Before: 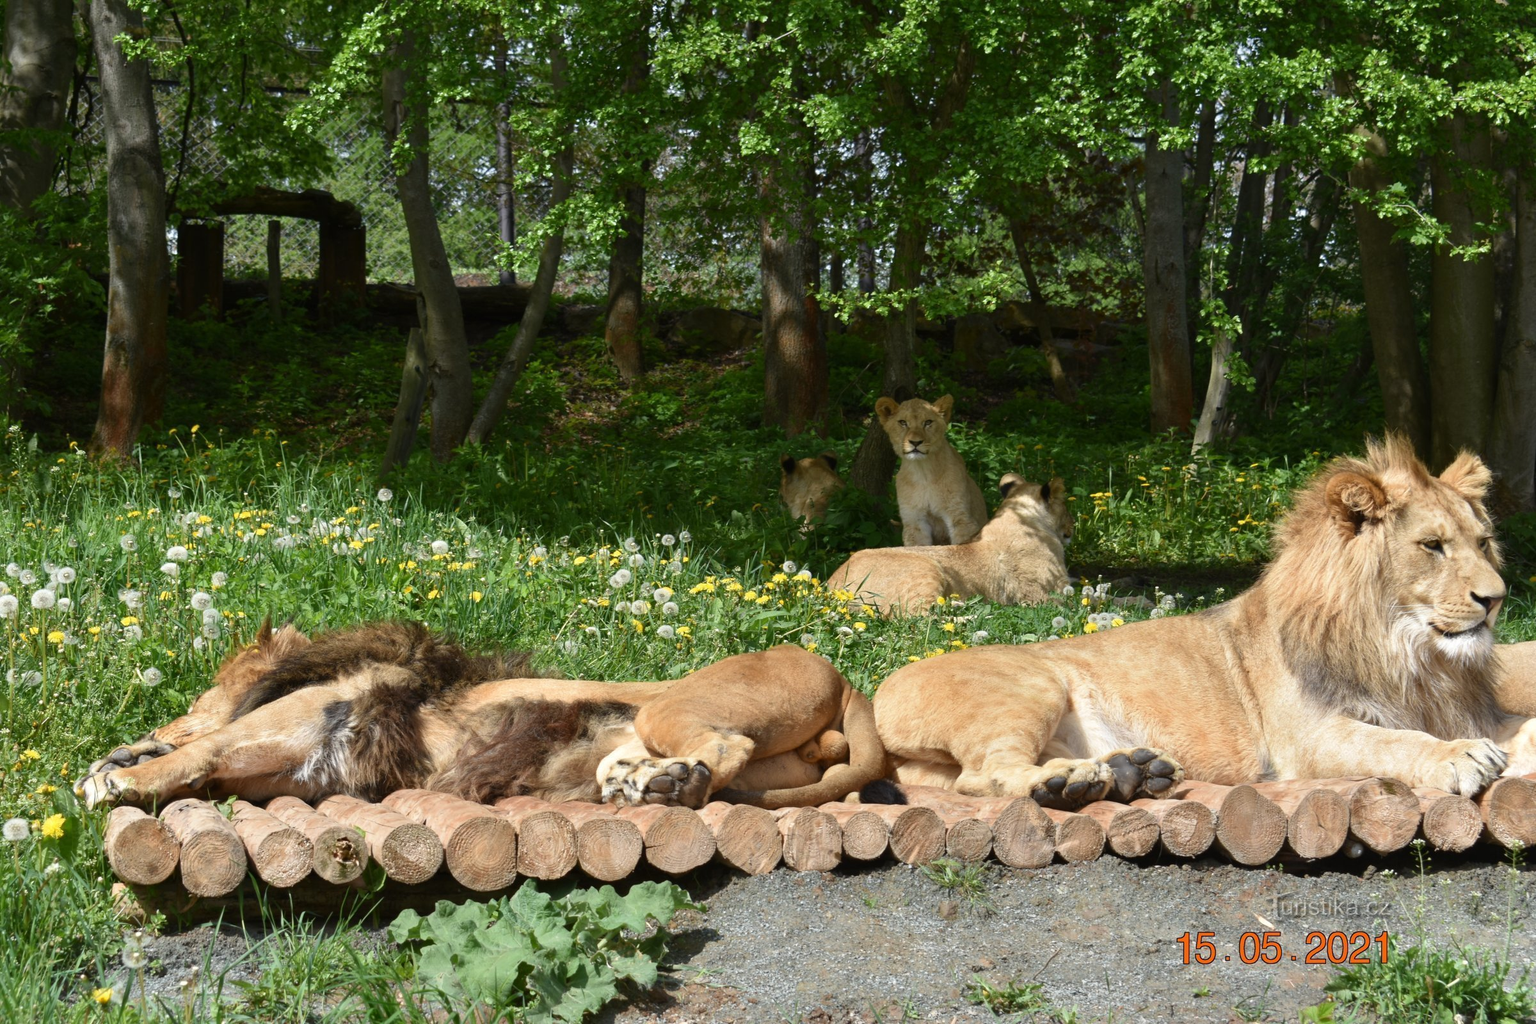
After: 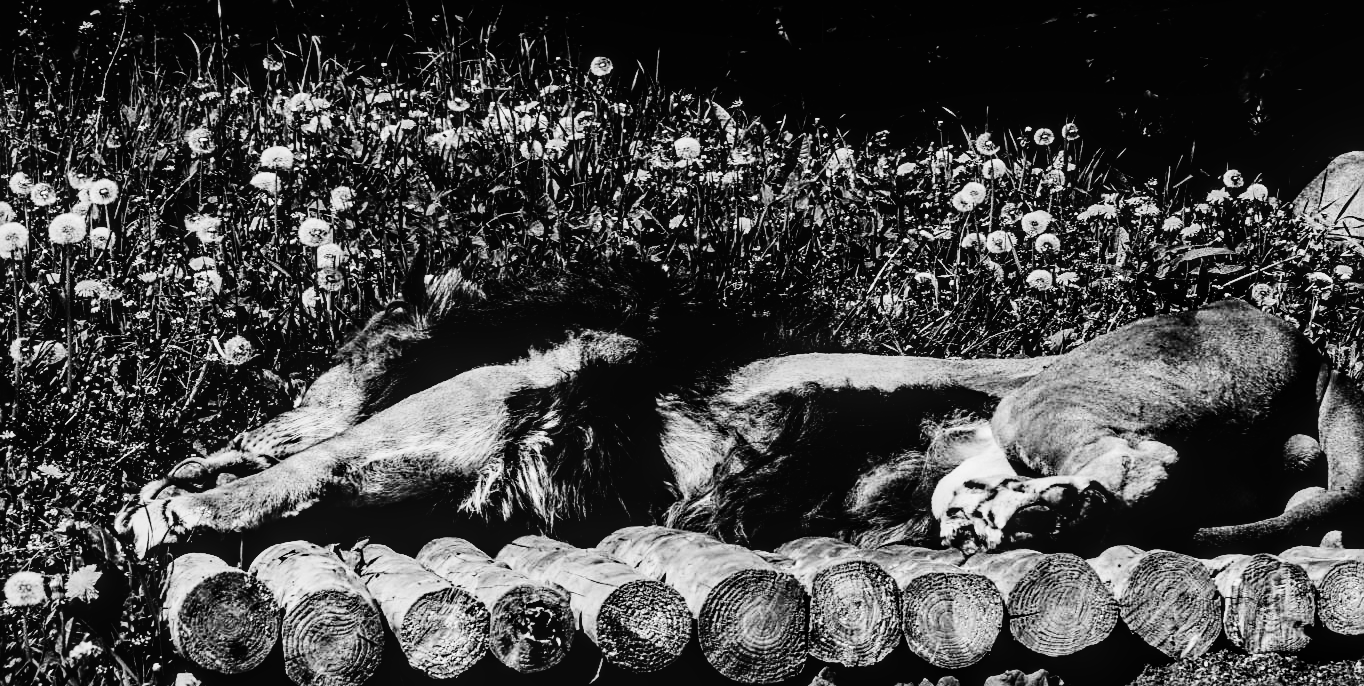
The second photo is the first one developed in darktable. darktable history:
levels: mode automatic, levels [0, 0.48, 0.961]
local contrast: on, module defaults
crop: top 44.227%, right 43.142%, bottom 12.877%
color calibration: output gray [0.246, 0.254, 0.501, 0], illuminant as shot in camera, x 0.358, y 0.373, temperature 4628.91 K
sharpen: on, module defaults
contrast brightness saturation: contrast 0.774, brightness -1, saturation 0.993
